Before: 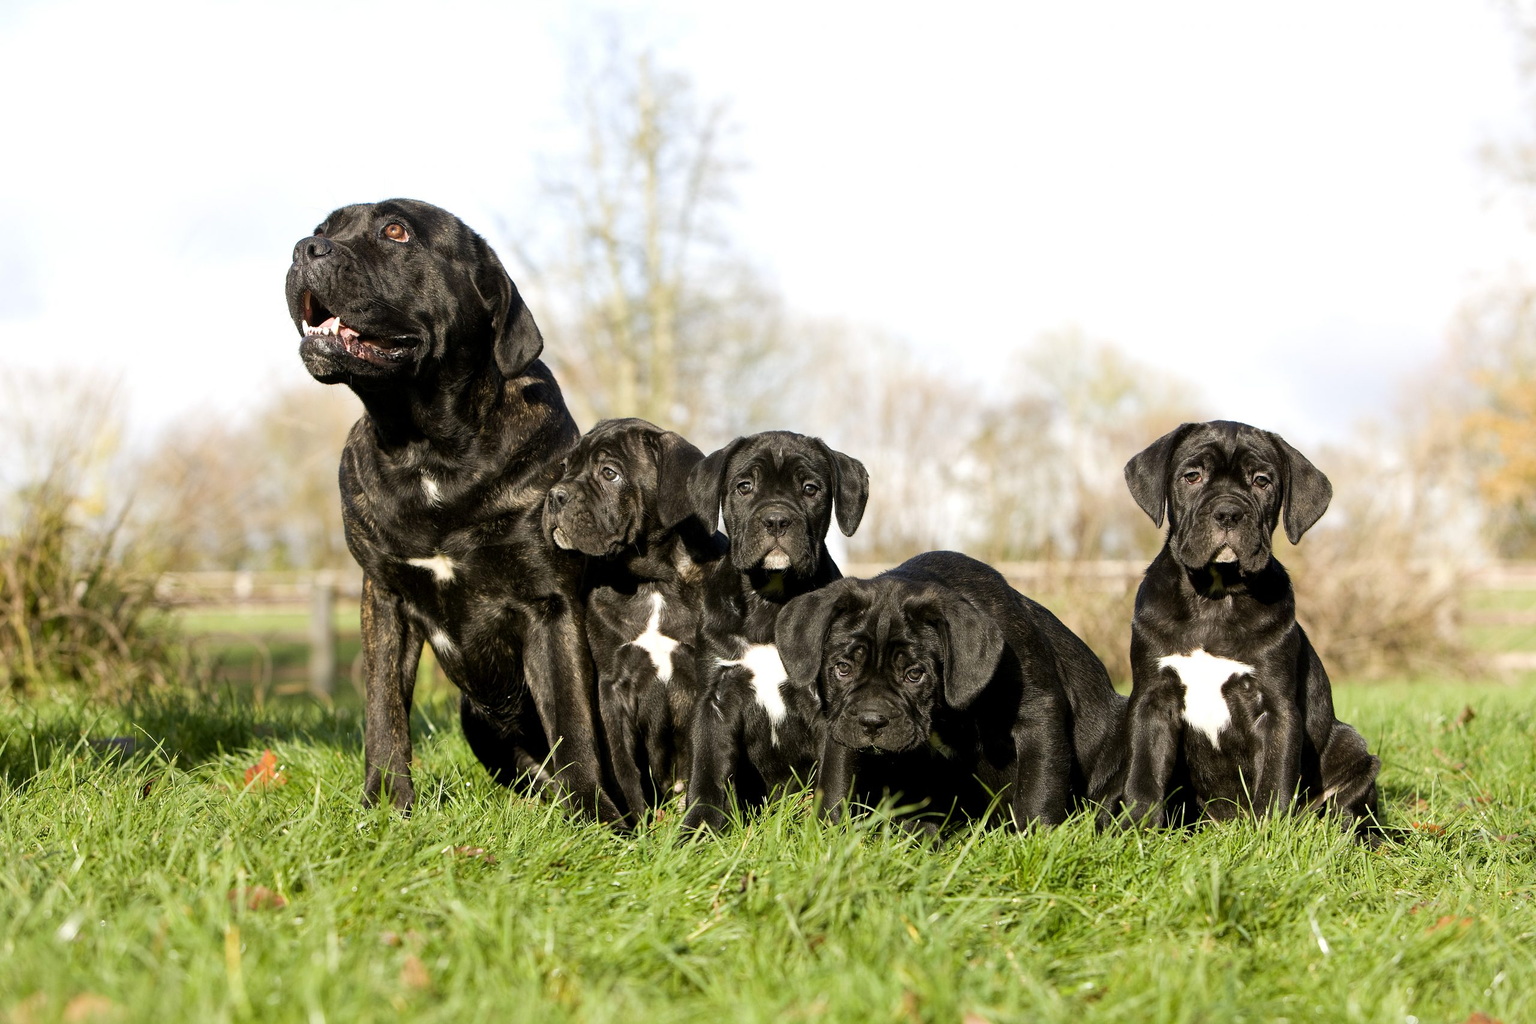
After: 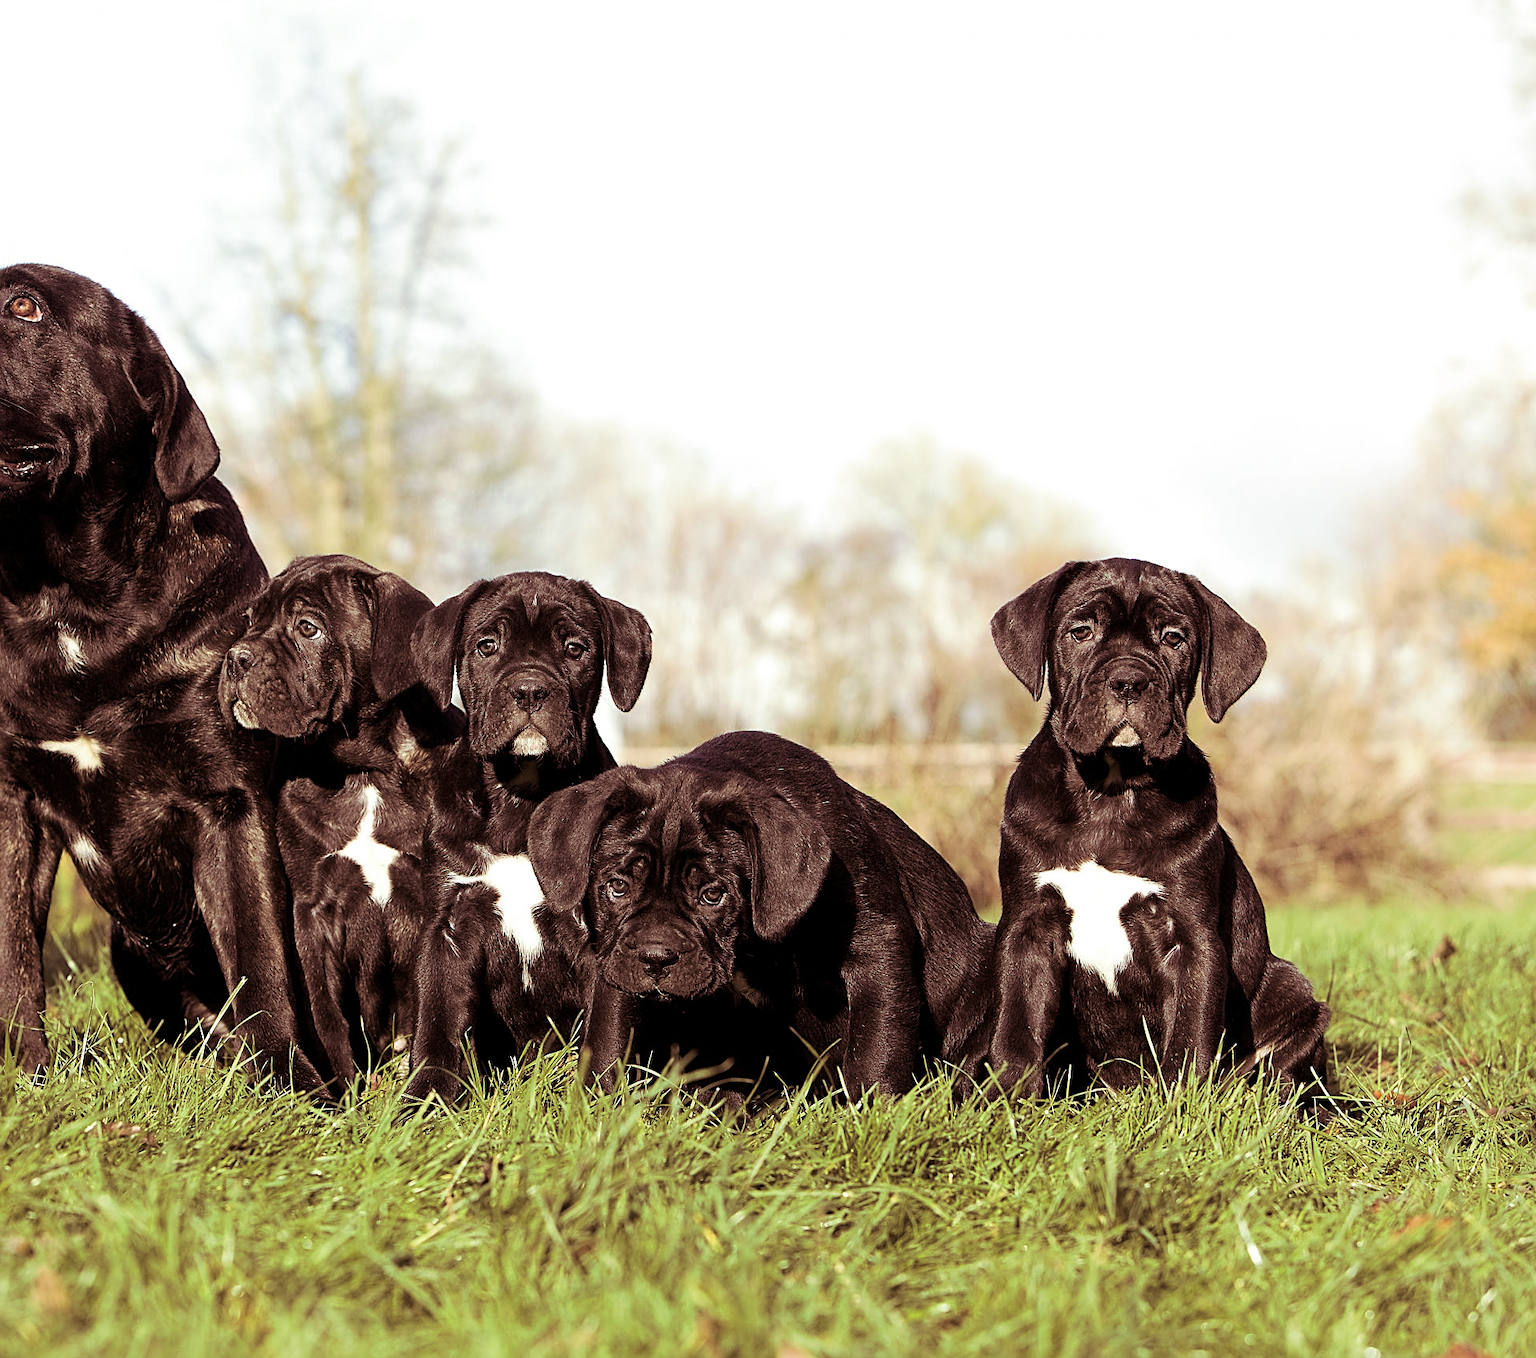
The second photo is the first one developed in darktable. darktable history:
split-toning: shadows › hue 360°
velvia: strength 15%
sharpen: amount 0.575
crop and rotate: left 24.6%
